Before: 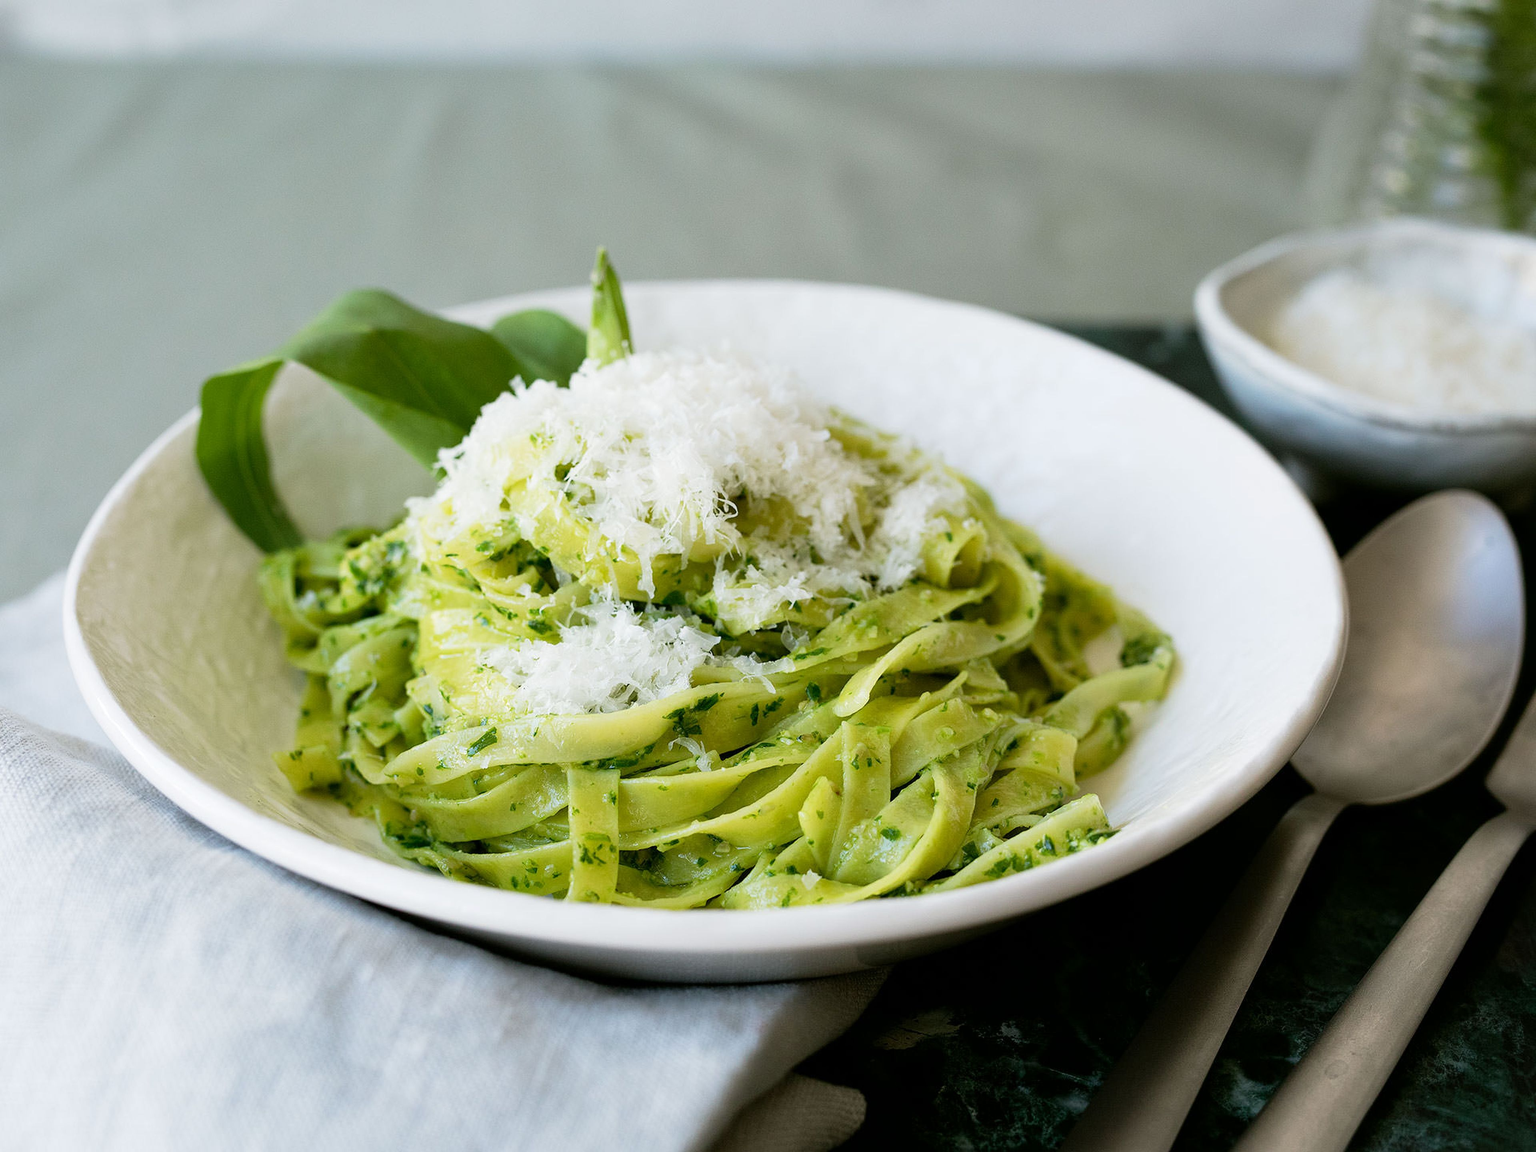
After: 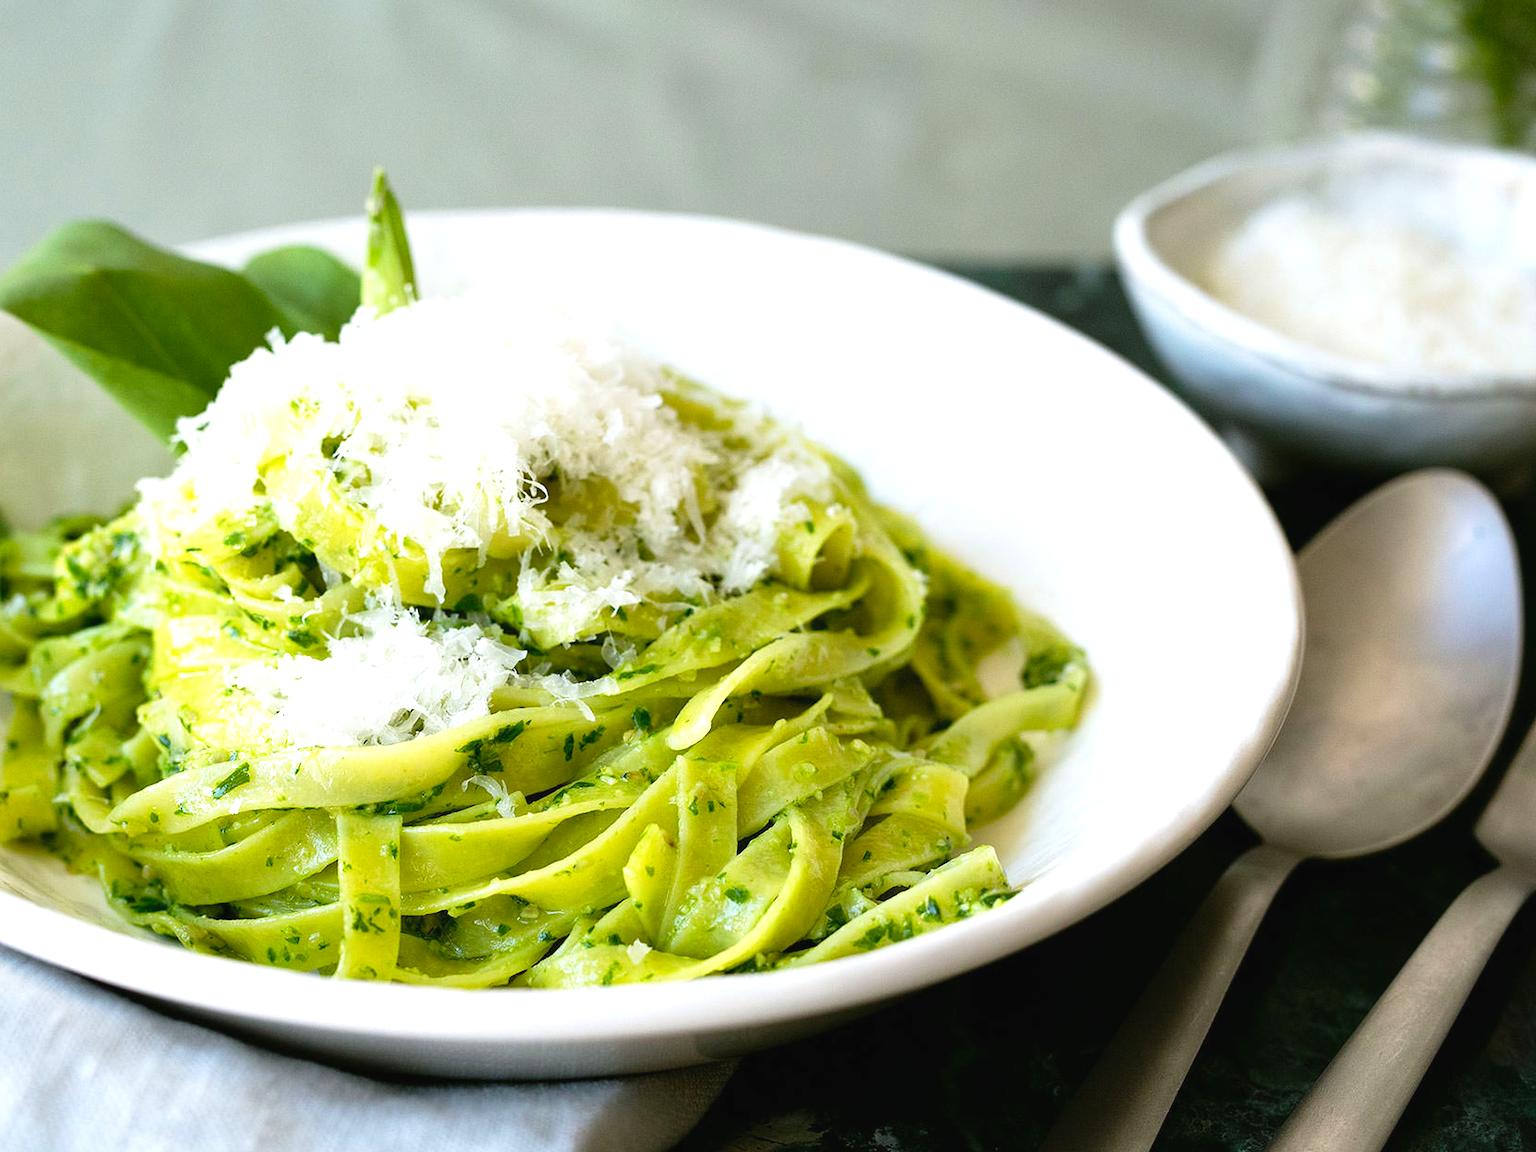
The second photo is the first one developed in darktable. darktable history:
exposure: black level correction -0.002, exposure 0.537 EV, compensate highlight preservation false
crop: left 19.25%, top 9.693%, right 0%, bottom 9.555%
color balance rgb: perceptual saturation grading › global saturation 12.246%, global vibrance 9.625%
